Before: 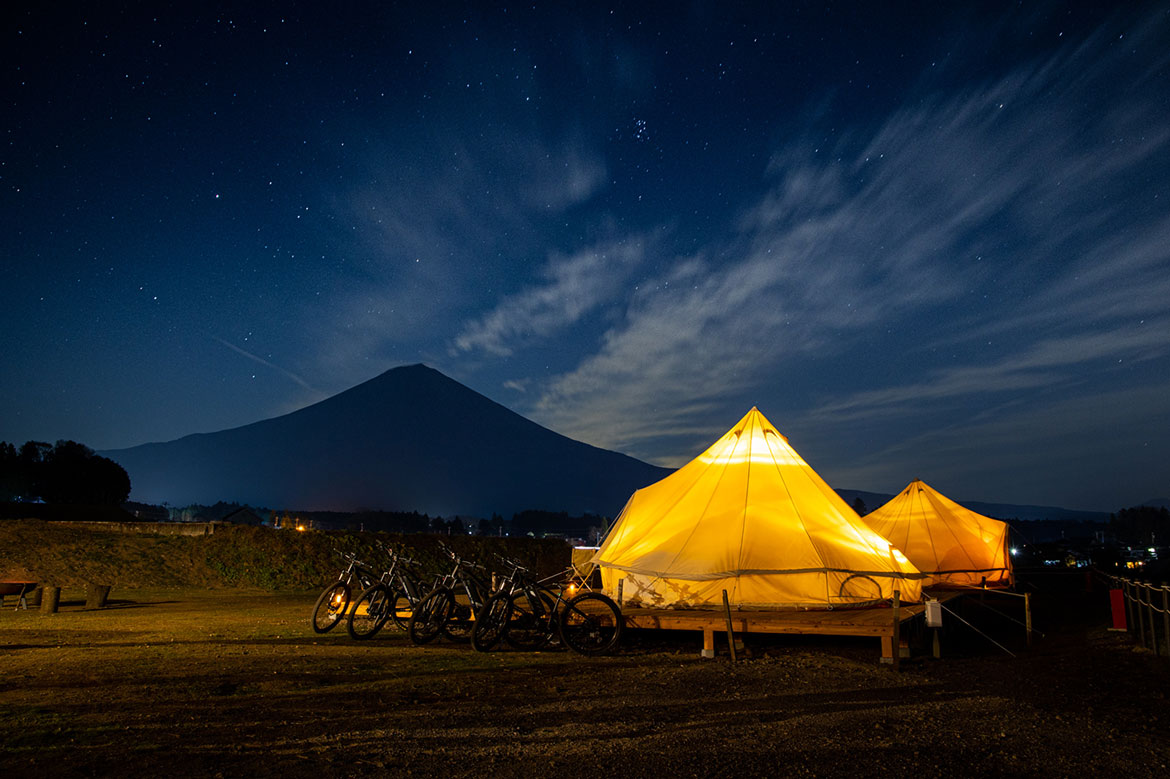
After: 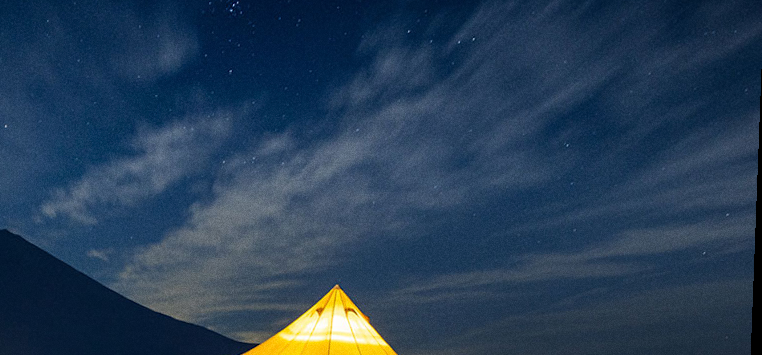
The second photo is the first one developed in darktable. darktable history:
rotate and perspective: rotation 2.17°, automatic cropping off
grain: coarseness 0.47 ISO
crop: left 36.005%, top 18.293%, right 0.31%, bottom 38.444%
